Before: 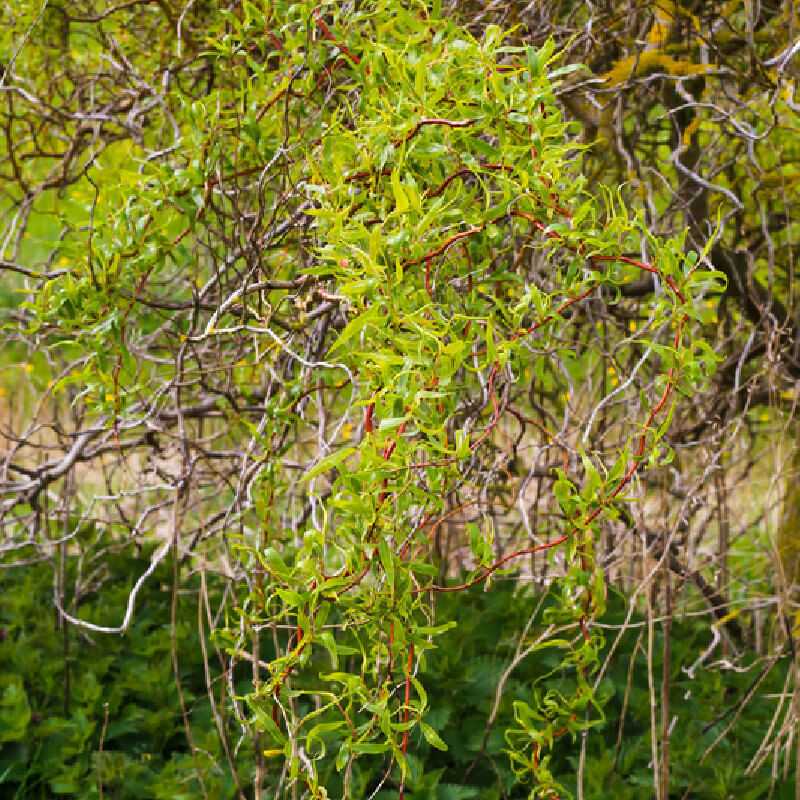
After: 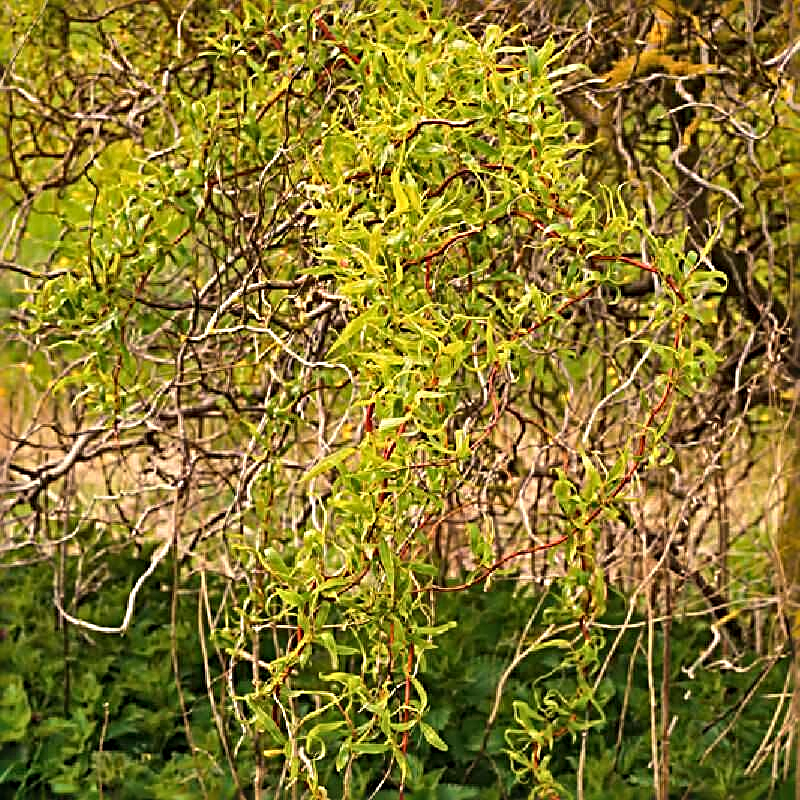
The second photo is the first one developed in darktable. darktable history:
shadows and highlights: soften with gaussian
white balance: red 1.123, blue 0.83
sharpen: radius 3.69, amount 0.928
